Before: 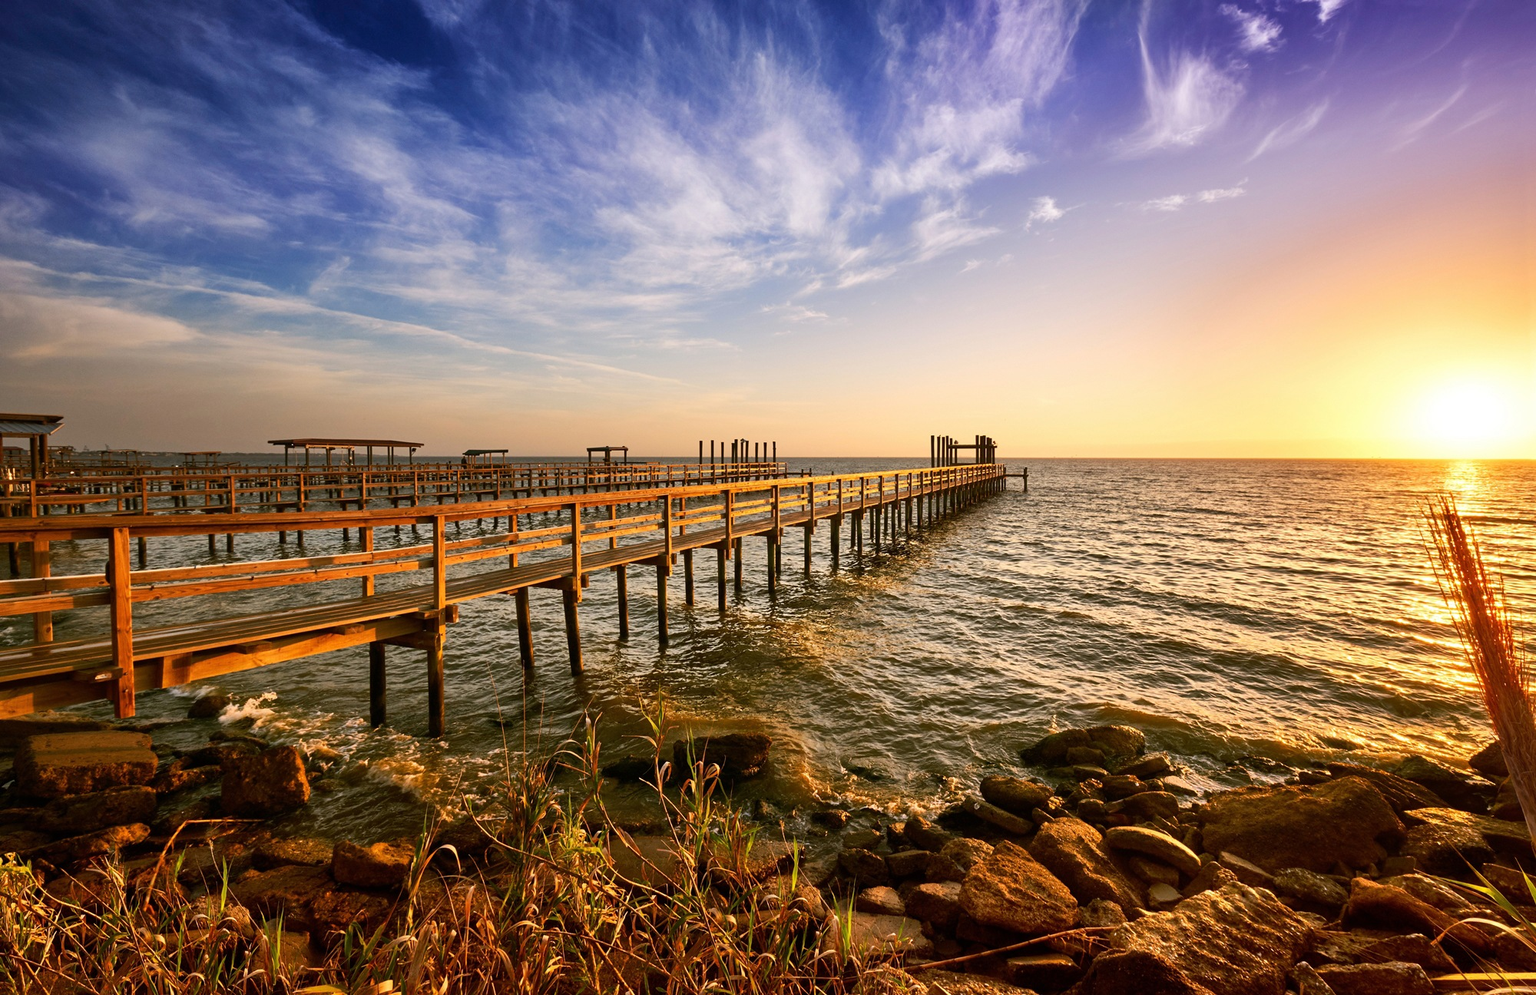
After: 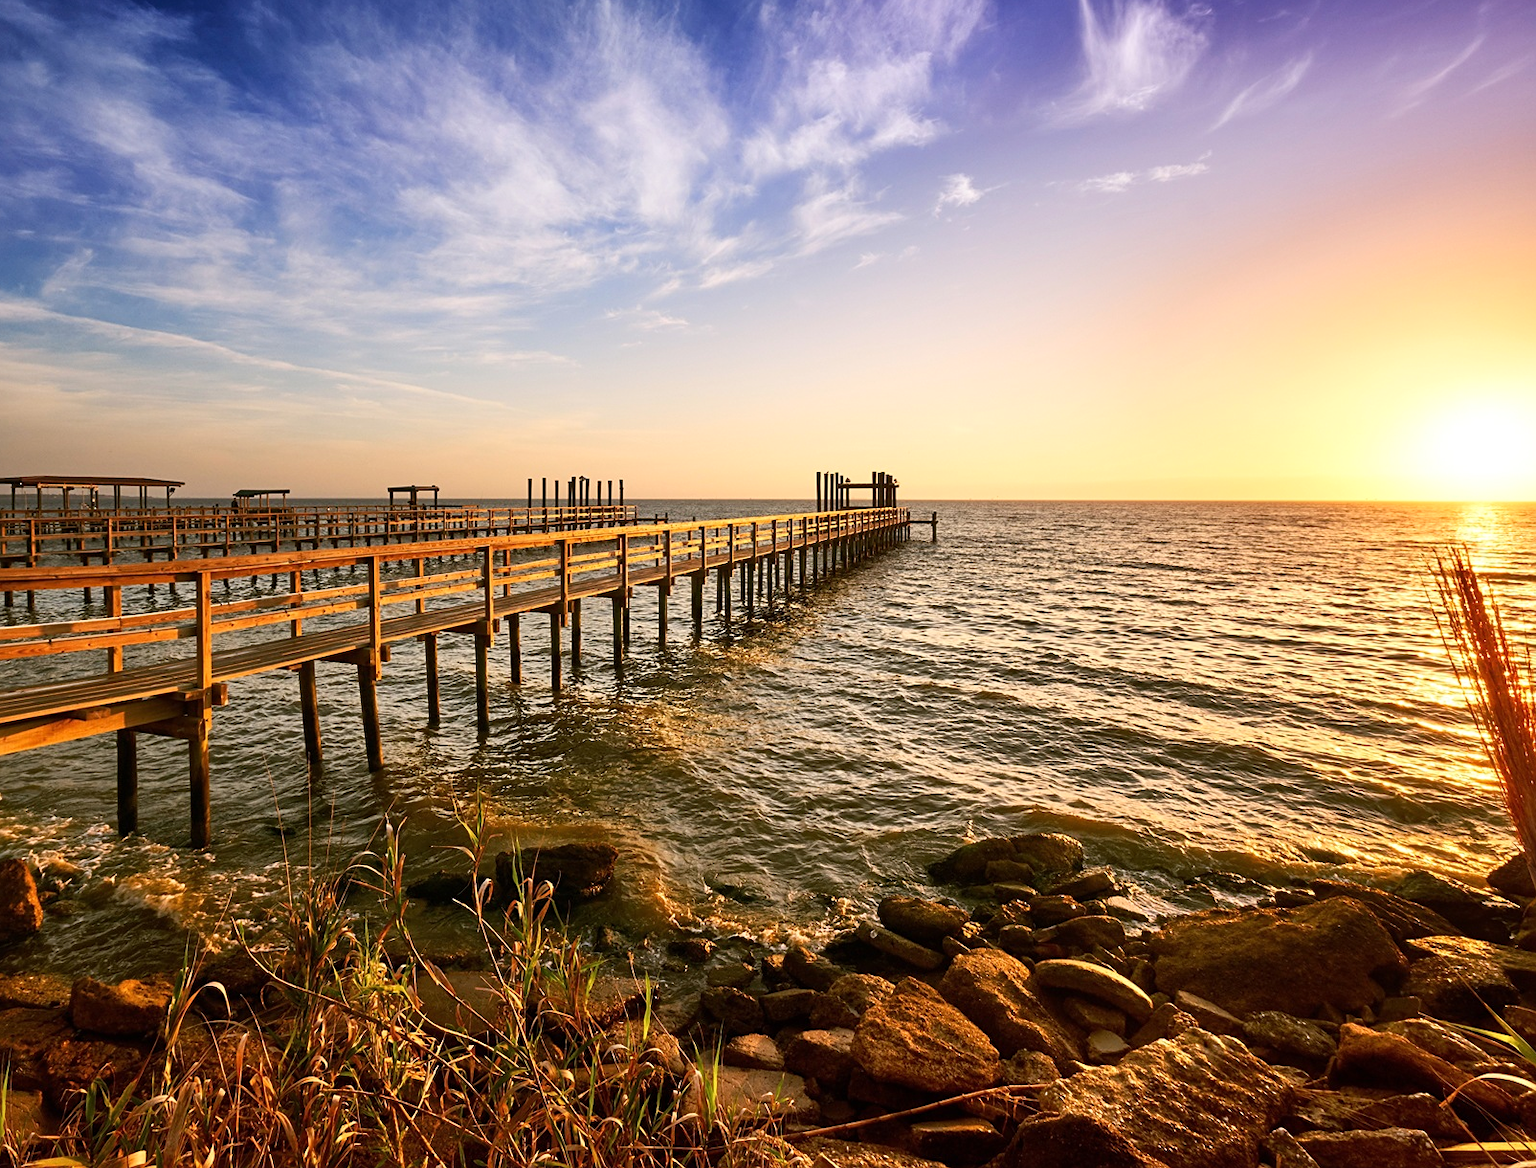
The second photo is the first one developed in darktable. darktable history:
crop and rotate: left 17.959%, top 5.771%, right 1.742%
sharpen: amount 0.2
shadows and highlights: shadows 0, highlights 40
